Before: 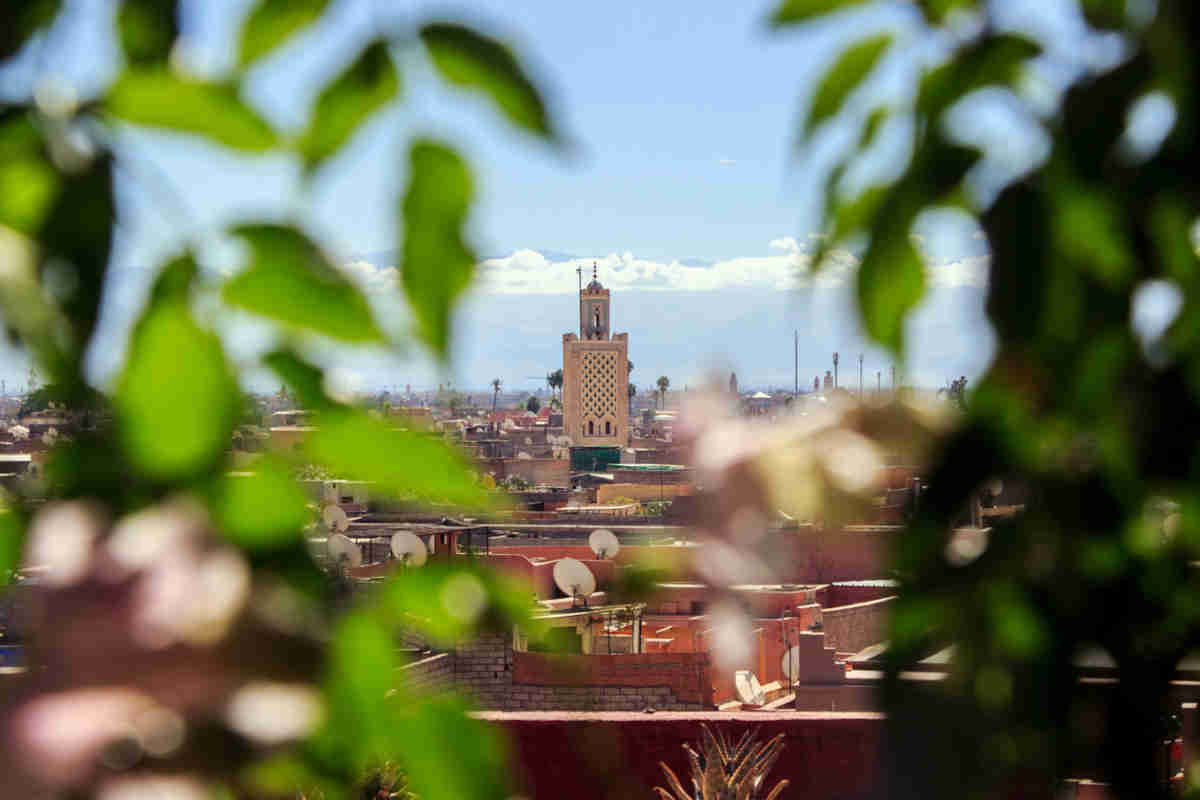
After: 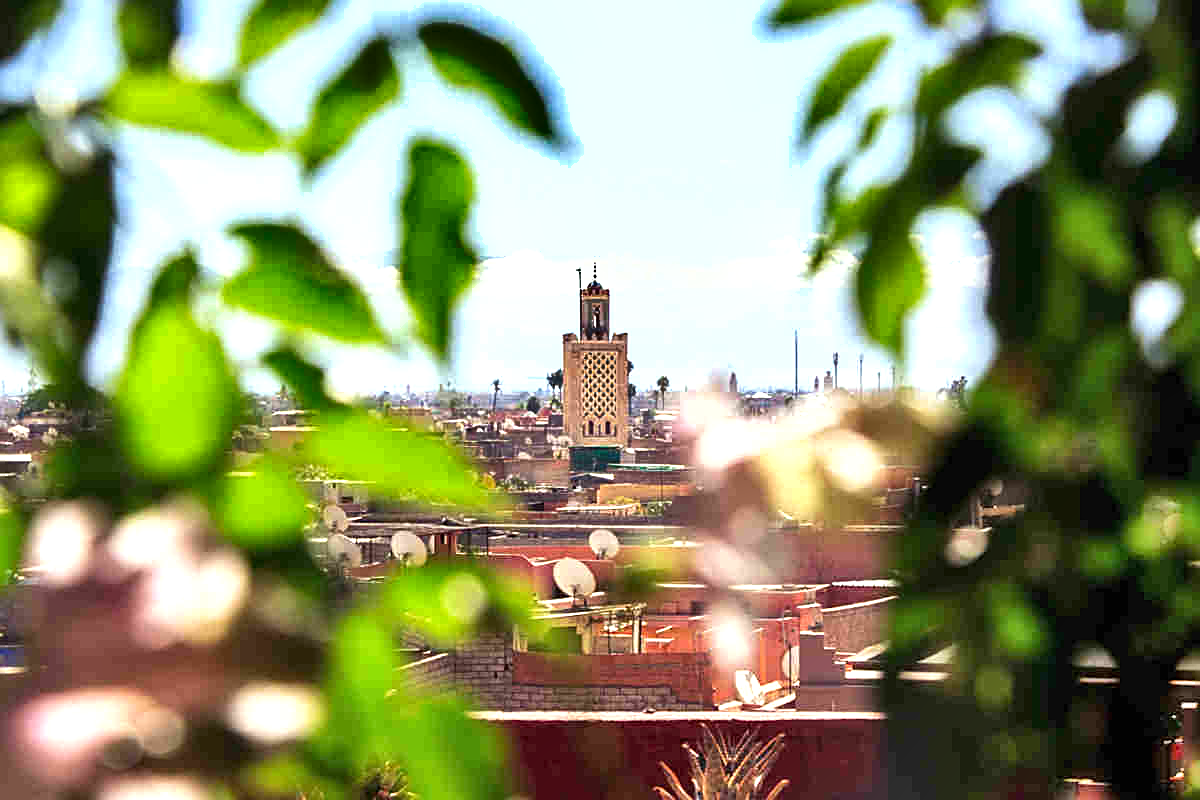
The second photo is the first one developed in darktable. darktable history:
exposure: black level correction 0, exposure 1 EV, compensate exposure bias true, compensate highlight preservation false
shadows and highlights: soften with gaussian
sharpen: on, module defaults
